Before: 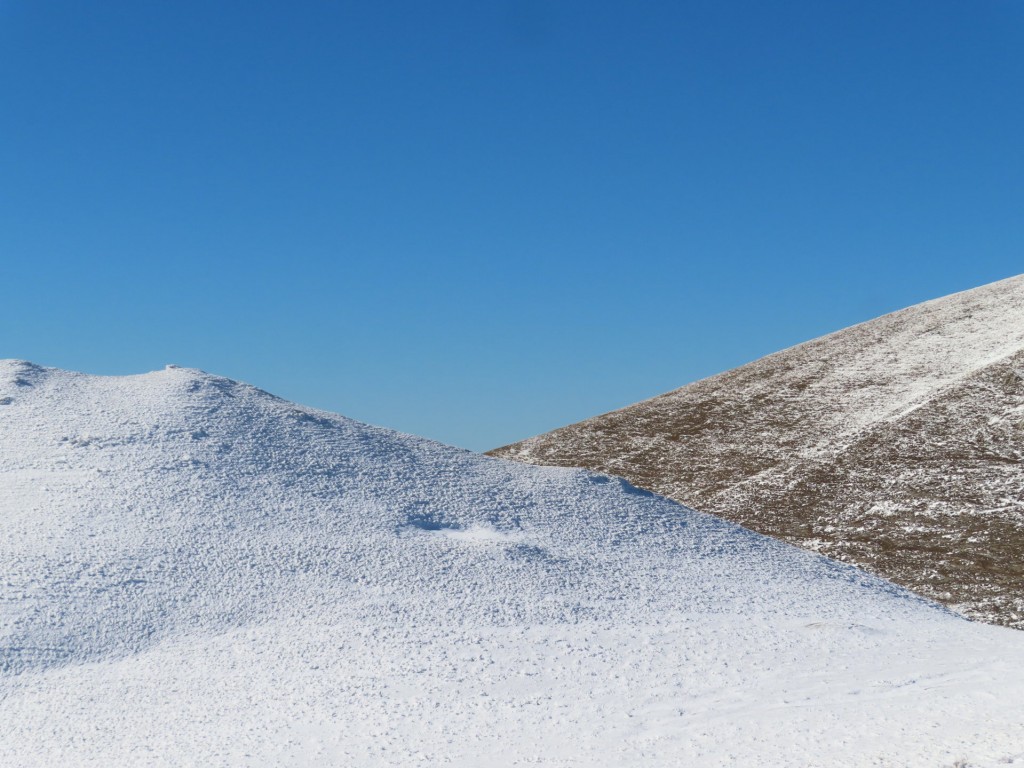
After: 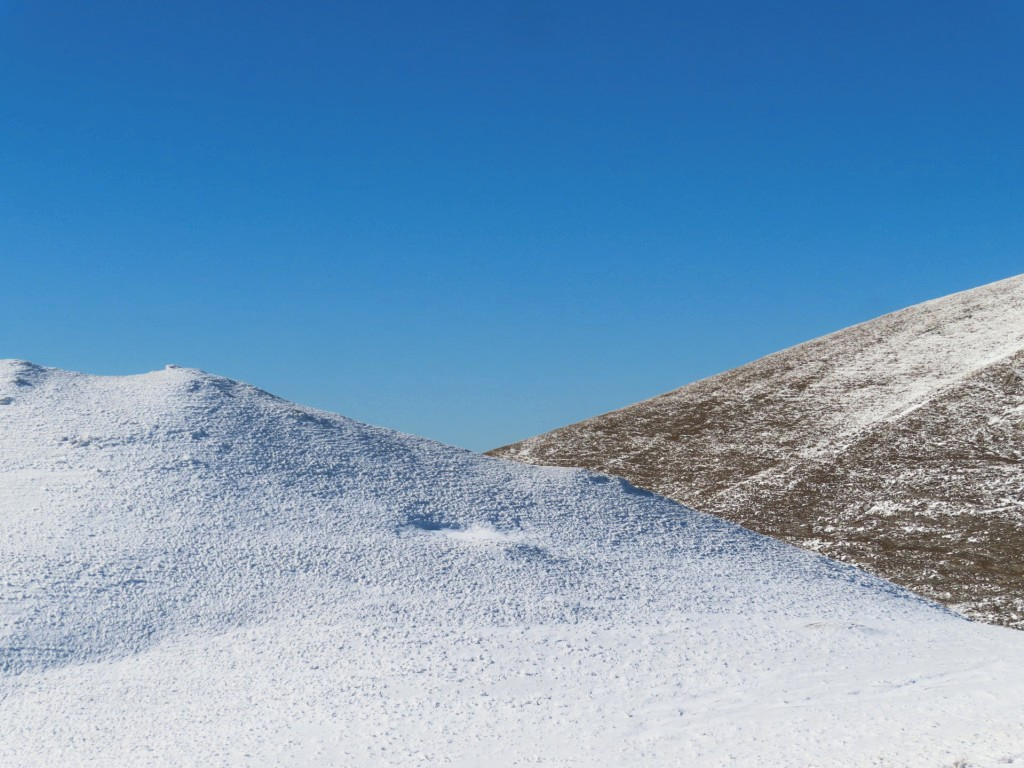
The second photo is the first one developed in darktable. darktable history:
tone curve: curves: ch0 [(0, 0) (0.003, 0.003) (0.011, 0.015) (0.025, 0.031) (0.044, 0.056) (0.069, 0.083) (0.1, 0.113) (0.136, 0.145) (0.177, 0.184) (0.224, 0.225) (0.277, 0.275) (0.335, 0.327) (0.399, 0.385) (0.468, 0.447) (0.543, 0.528) (0.623, 0.611) (0.709, 0.703) (0.801, 0.802) (0.898, 0.902) (1, 1)], preserve colors none
tone equalizer: on, module defaults
